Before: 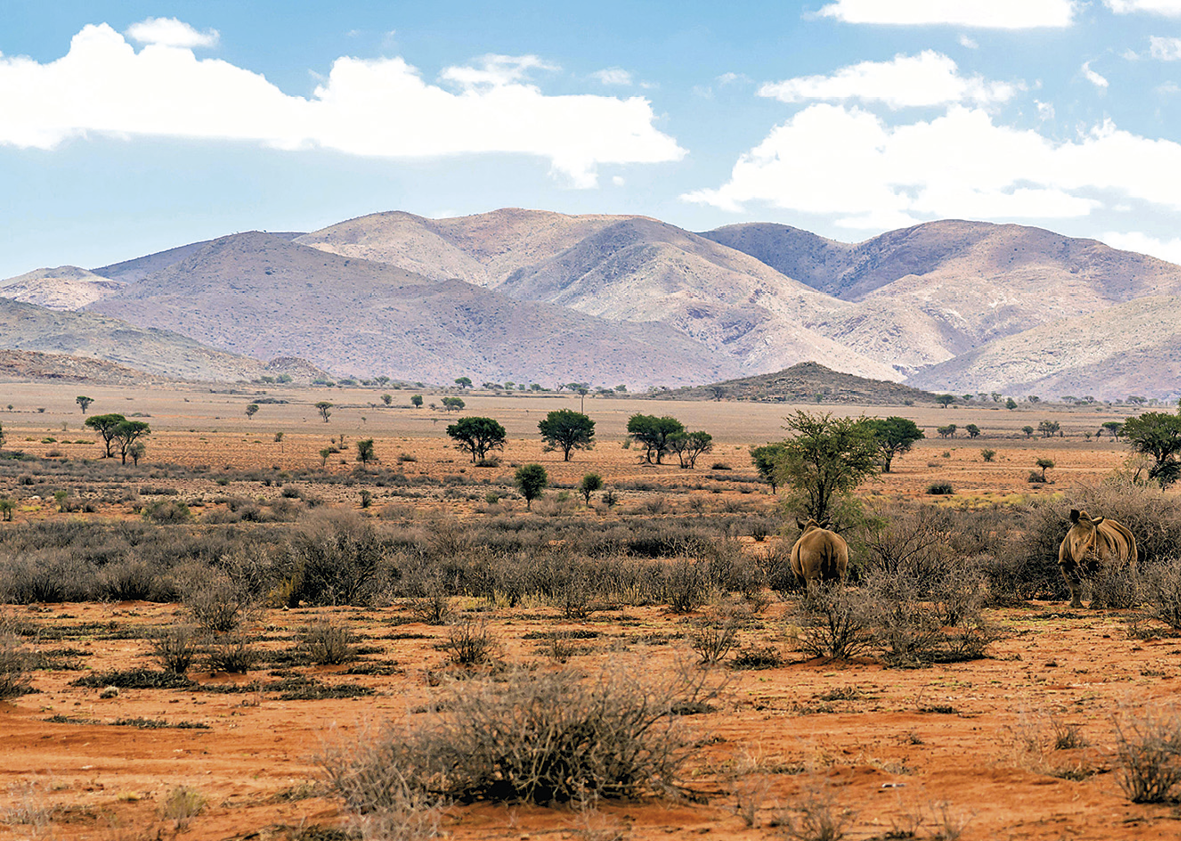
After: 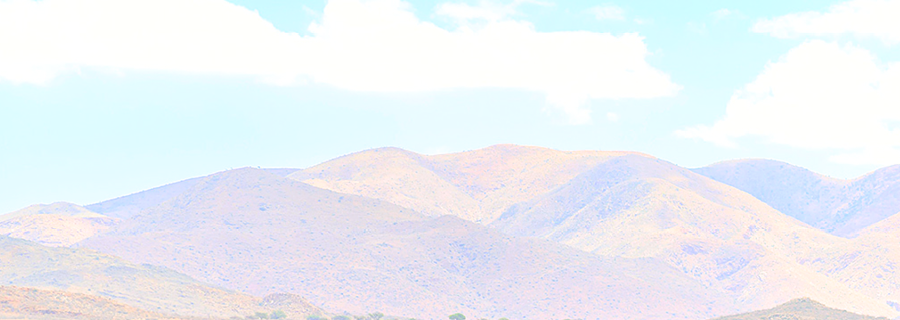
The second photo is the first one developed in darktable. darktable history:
crop: left 0.579%, top 7.627%, right 23.167%, bottom 54.275%
bloom: size 40%
